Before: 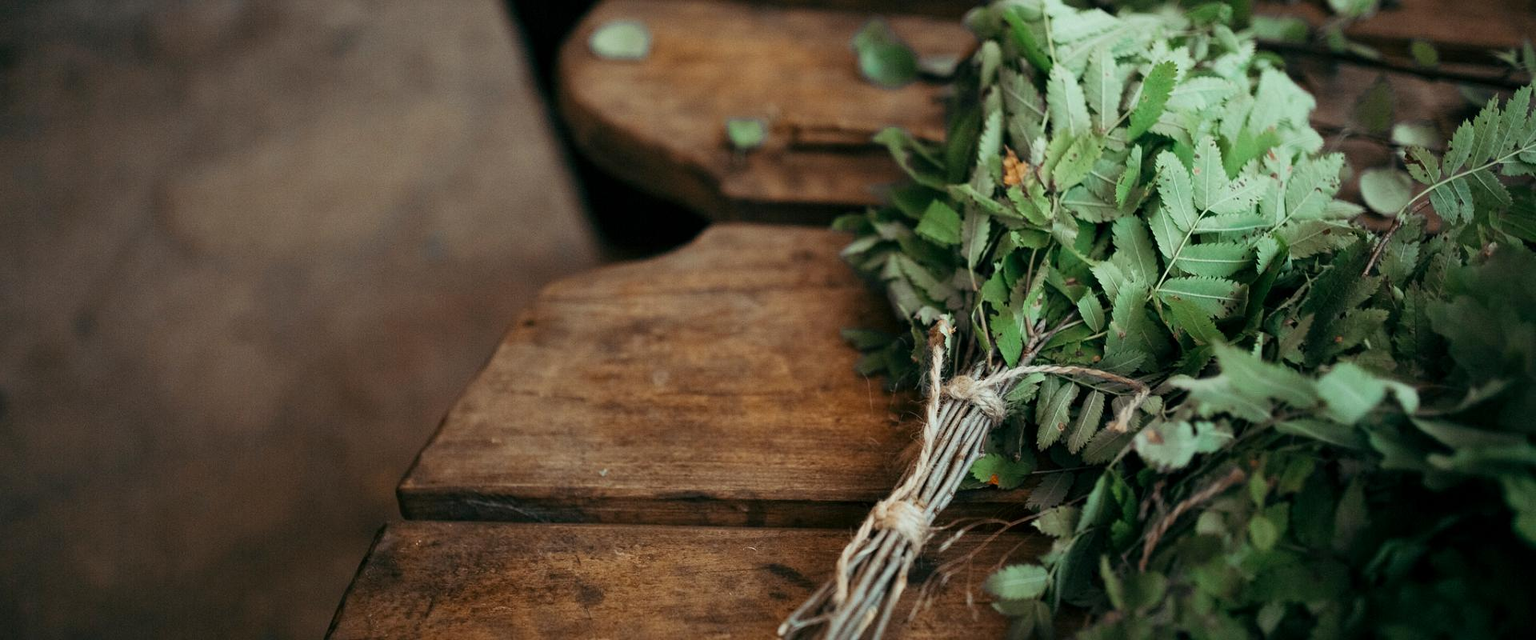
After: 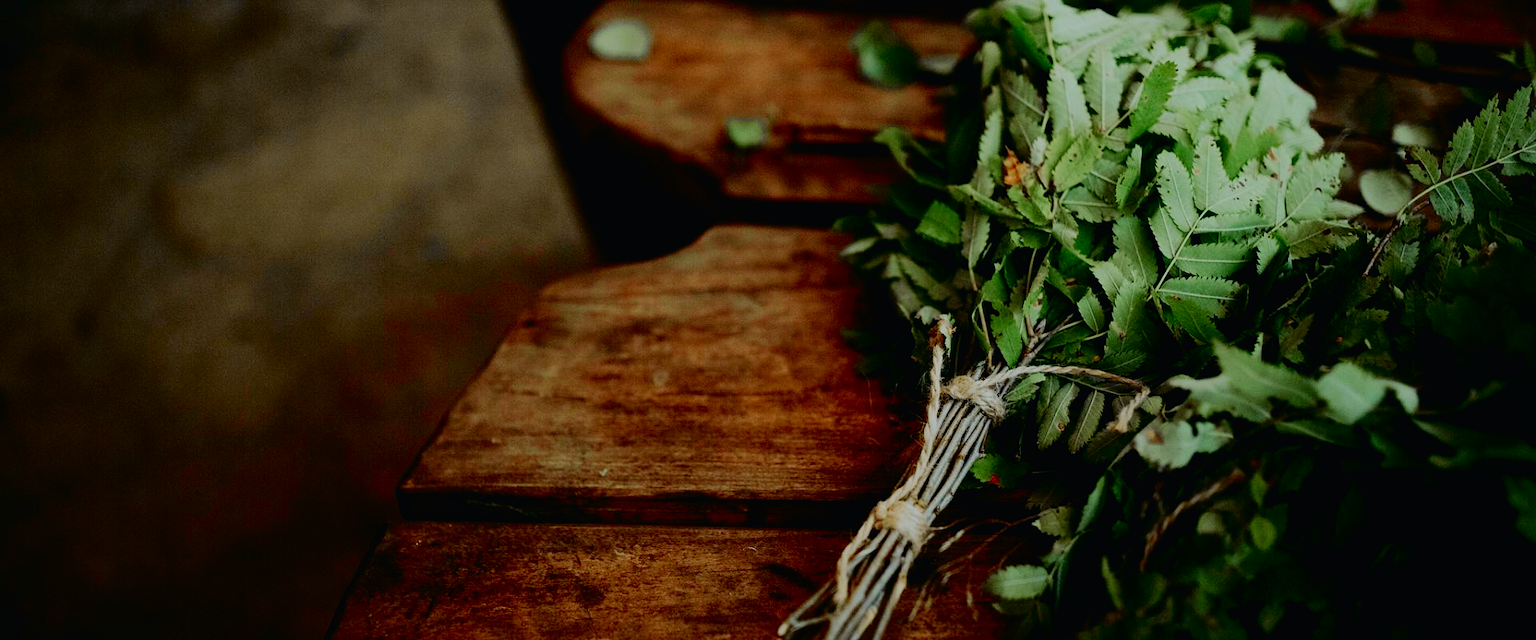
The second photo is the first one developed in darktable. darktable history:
exposure: black level correction 0.001, exposure -0.125 EV, compensate exposure bias true, compensate highlight preservation false
filmic rgb: middle gray luminance 30%, black relative exposure -9 EV, white relative exposure 7 EV, threshold 6 EV, target black luminance 0%, hardness 2.94, latitude 2.04%, contrast 0.963, highlights saturation mix 5%, shadows ↔ highlights balance 12.16%, add noise in highlights 0, preserve chrominance no, color science v3 (2019), use custom middle-gray values true, iterations of high-quality reconstruction 0, contrast in highlights soft, enable highlight reconstruction true
tone curve: curves: ch0 [(0, 0.01) (0.133, 0.057) (0.338, 0.327) (0.494, 0.55) (0.726, 0.807) (1, 1)]; ch1 [(0, 0) (0.346, 0.324) (0.45, 0.431) (0.5, 0.5) (0.522, 0.517) (0.543, 0.578) (1, 1)]; ch2 [(0, 0) (0.44, 0.424) (0.501, 0.499) (0.564, 0.611) (0.622, 0.667) (0.707, 0.746) (1, 1)], color space Lab, independent channels, preserve colors none
